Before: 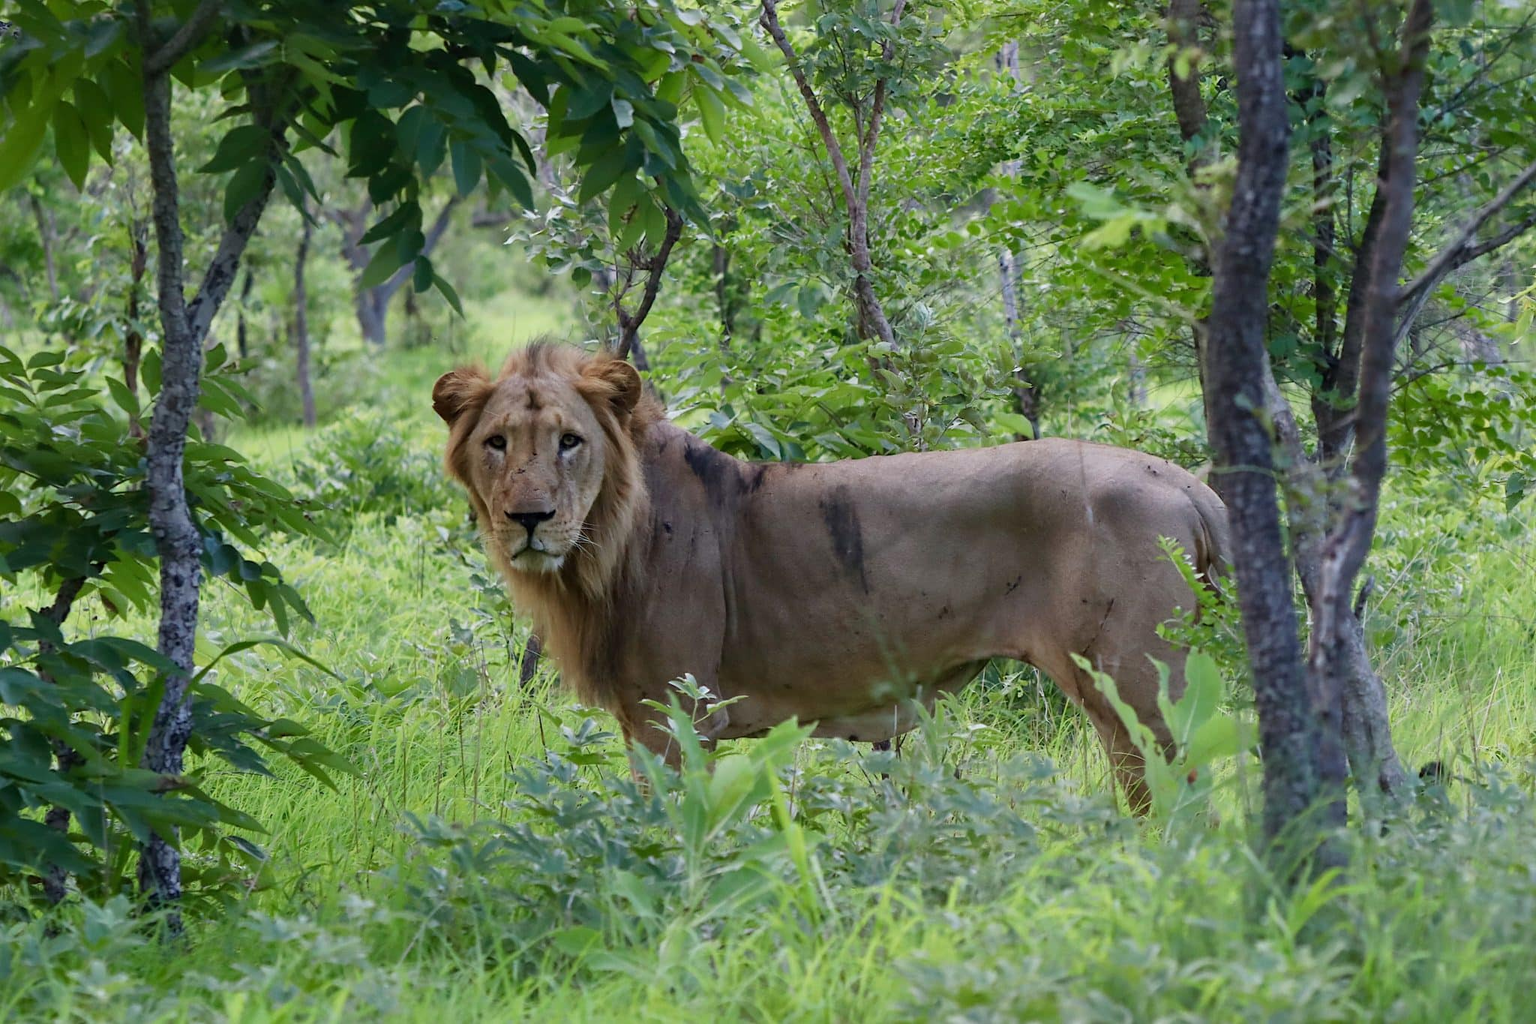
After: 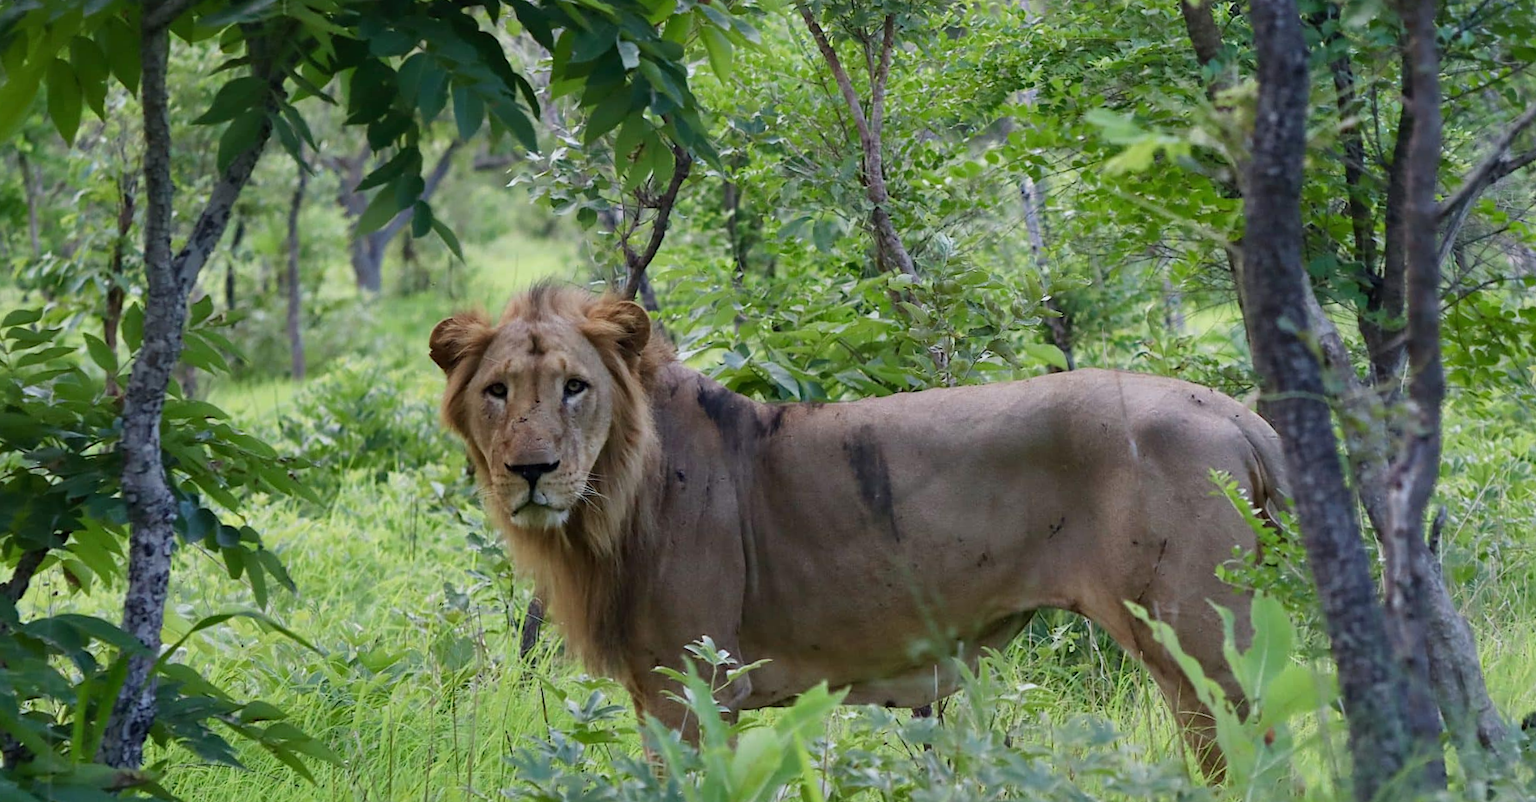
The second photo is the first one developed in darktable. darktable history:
crop: top 3.857%, bottom 21.132%
rotate and perspective: rotation -1.68°, lens shift (vertical) -0.146, crop left 0.049, crop right 0.912, crop top 0.032, crop bottom 0.96
